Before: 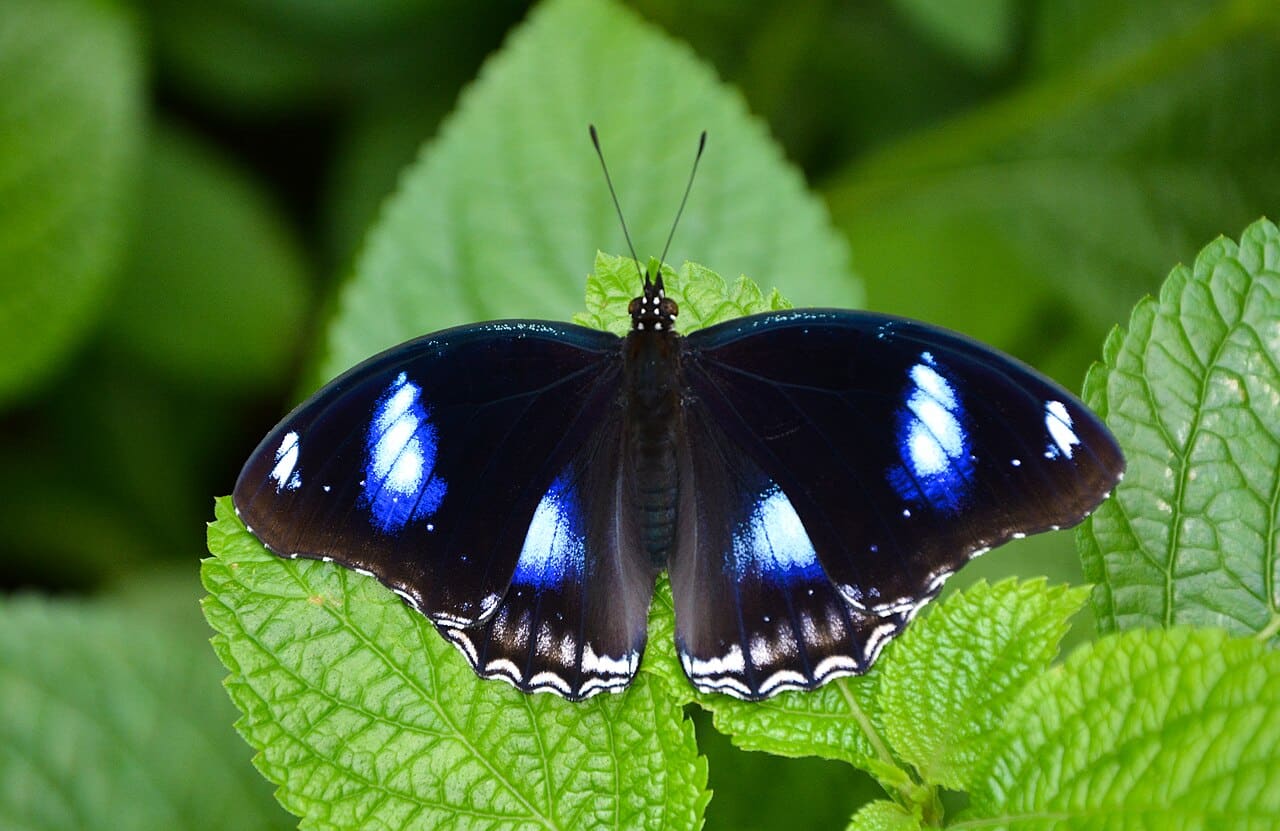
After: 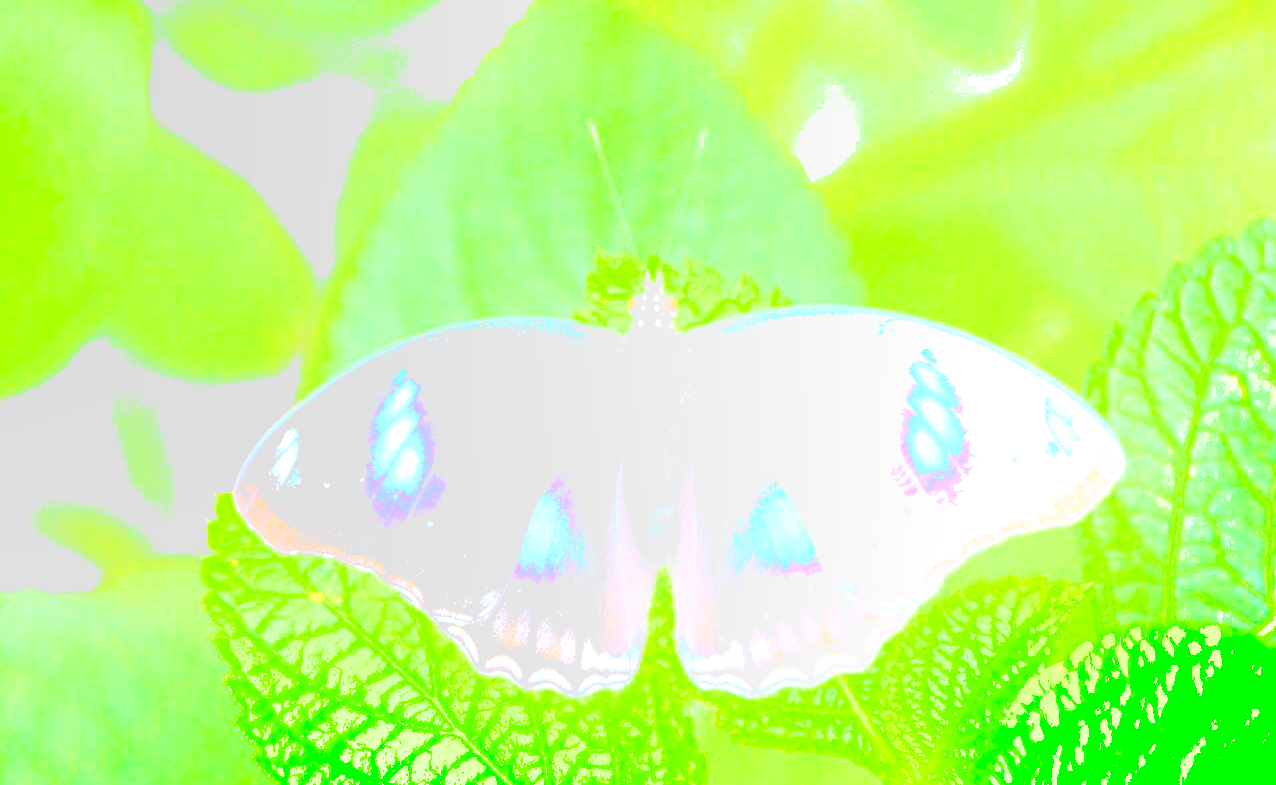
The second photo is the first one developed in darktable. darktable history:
contrast brightness saturation: contrast 0.2, brightness 0.16, saturation 0.22
crop: top 0.448%, right 0.264%, bottom 5.045%
rgb levels: levels [[0.029, 0.461, 0.922], [0, 0.5, 1], [0, 0.5, 1]]
shadows and highlights: shadows 24.5, highlights -78.15, soften with gaussian
exposure: black level correction 0.01, exposure 1 EV, compensate highlight preservation false
bloom: size 85%, threshold 5%, strength 85%
